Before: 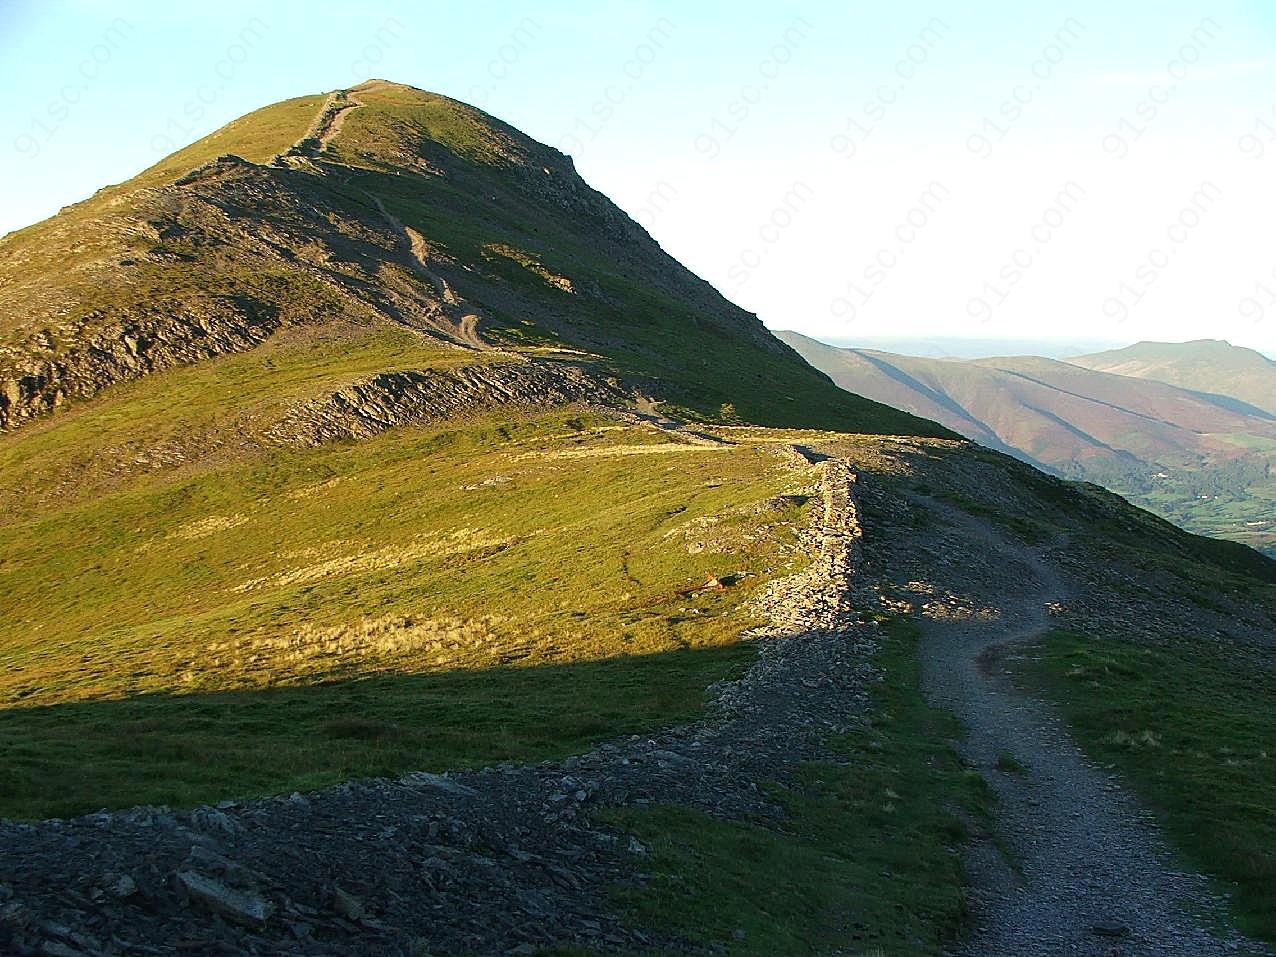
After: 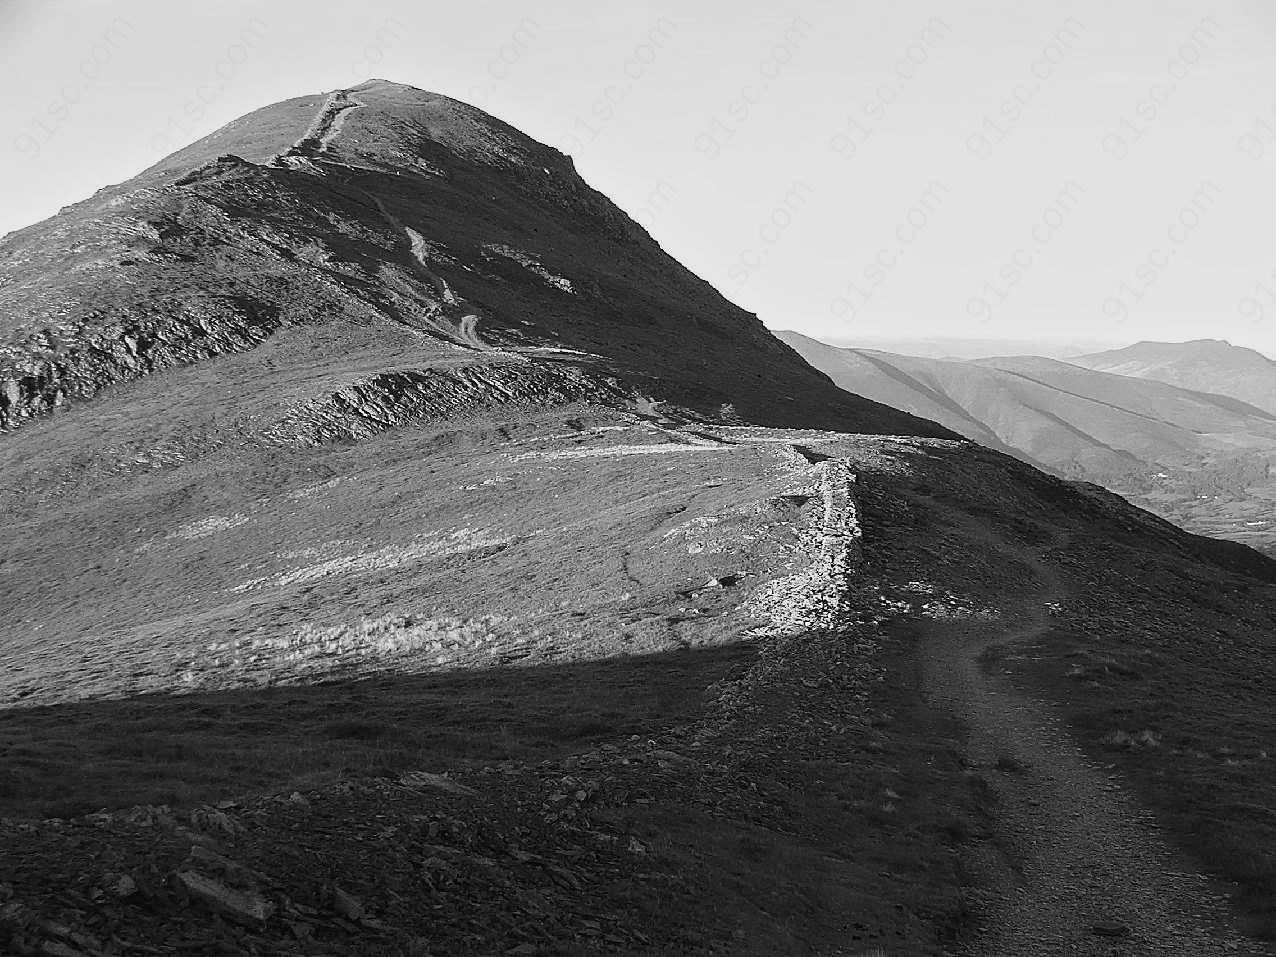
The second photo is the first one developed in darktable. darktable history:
tone equalizer: -8 EV -0.002 EV, -7 EV 0.005 EV, -6 EV -0.009 EV, -5 EV 0.011 EV, -4 EV -0.012 EV, -3 EV 0.007 EV, -2 EV -0.062 EV, -1 EV -0.293 EV, +0 EV -0.582 EV, smoothing diameter 2%, edges refinement/feathering 20, mask exposure compensation -1.57 EV, filter diffusion 5
monochrome: a 16.06, b 15.48, size 1
